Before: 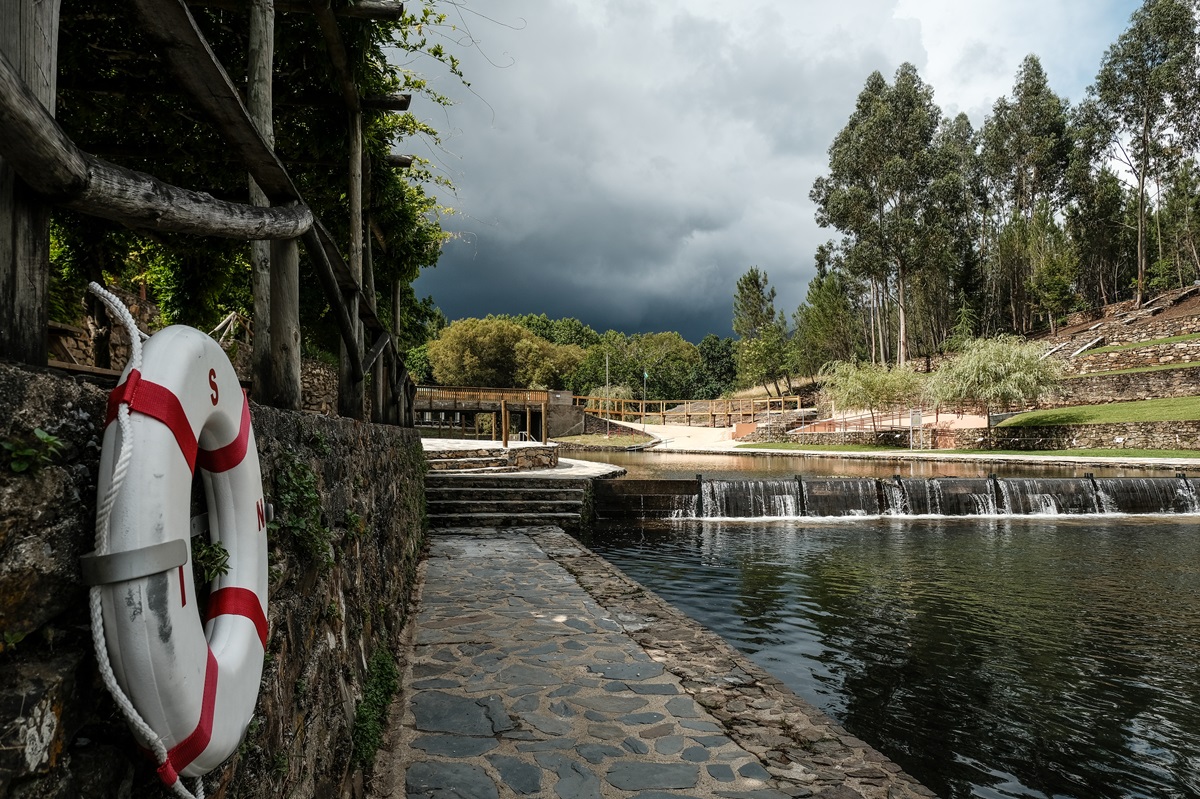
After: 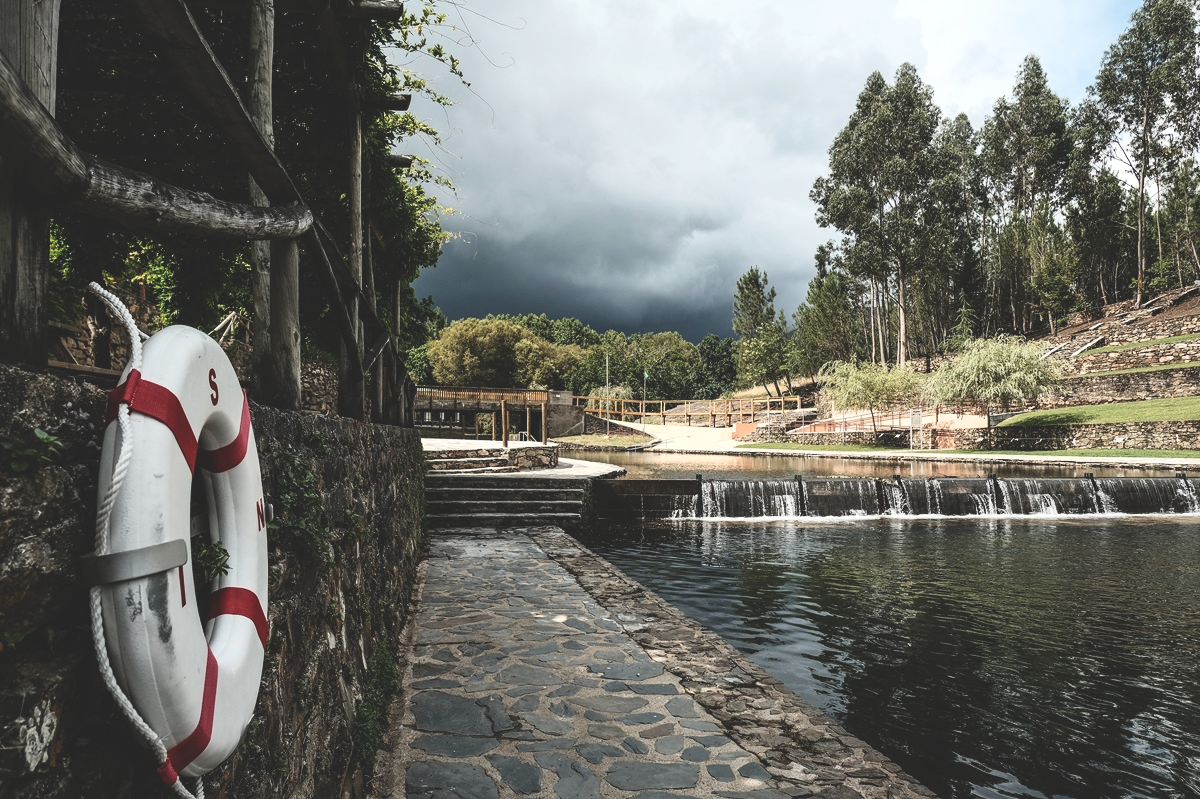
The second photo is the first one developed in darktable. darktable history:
exposure: black level correction -0.041, exposure 0.064 EV, compensate highlight preservation false
contrast brightness saturation: contrast 0.28
